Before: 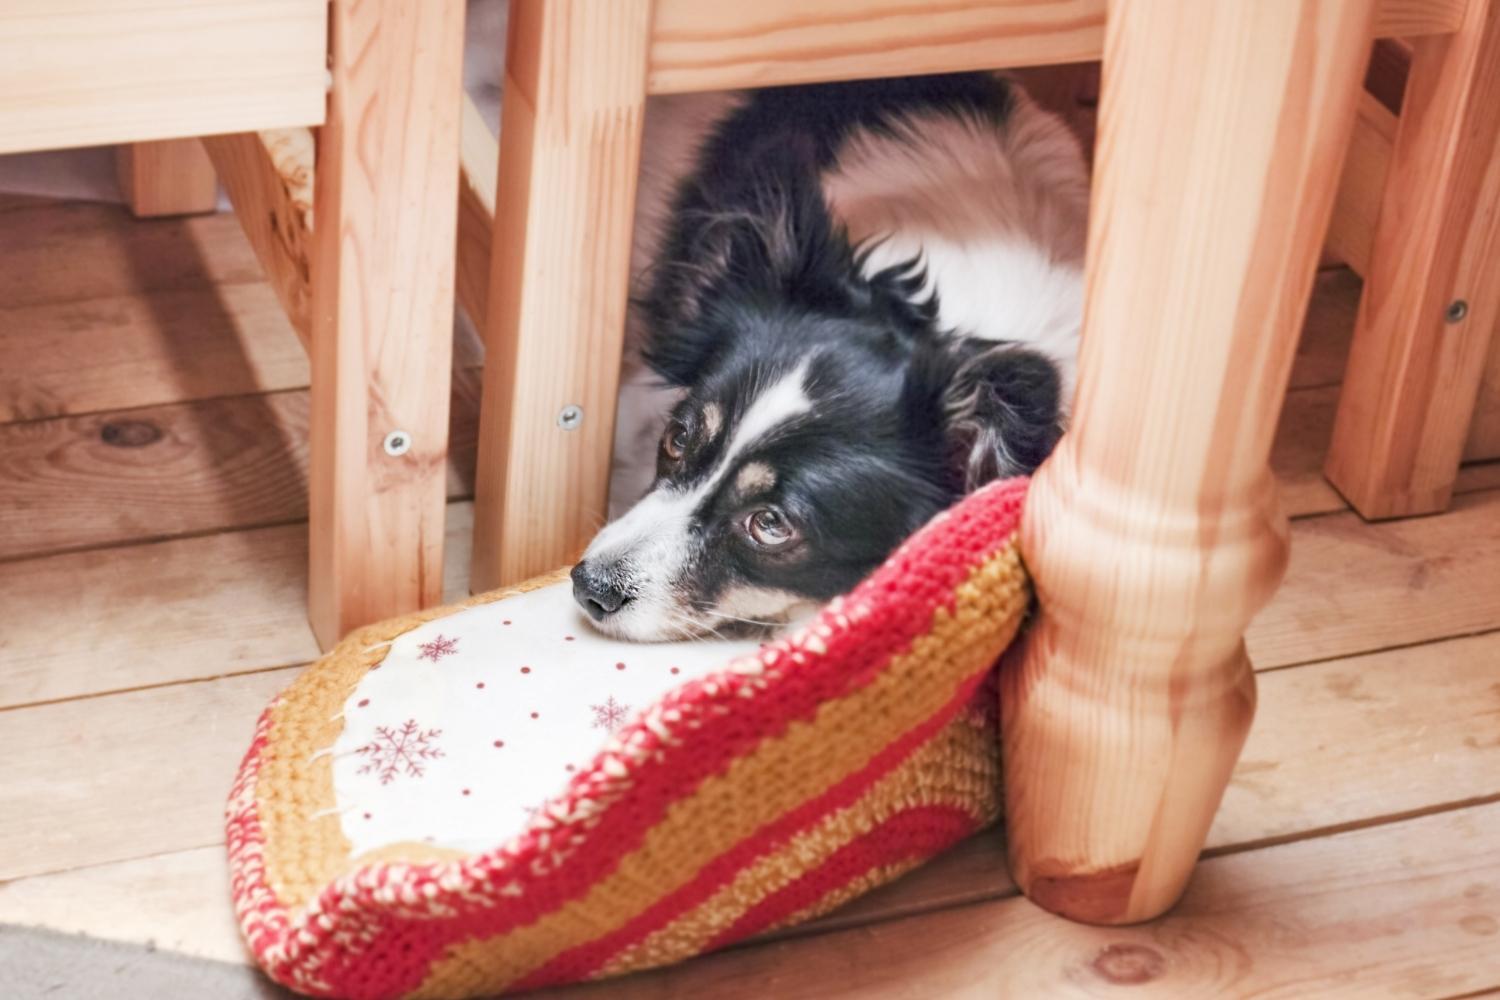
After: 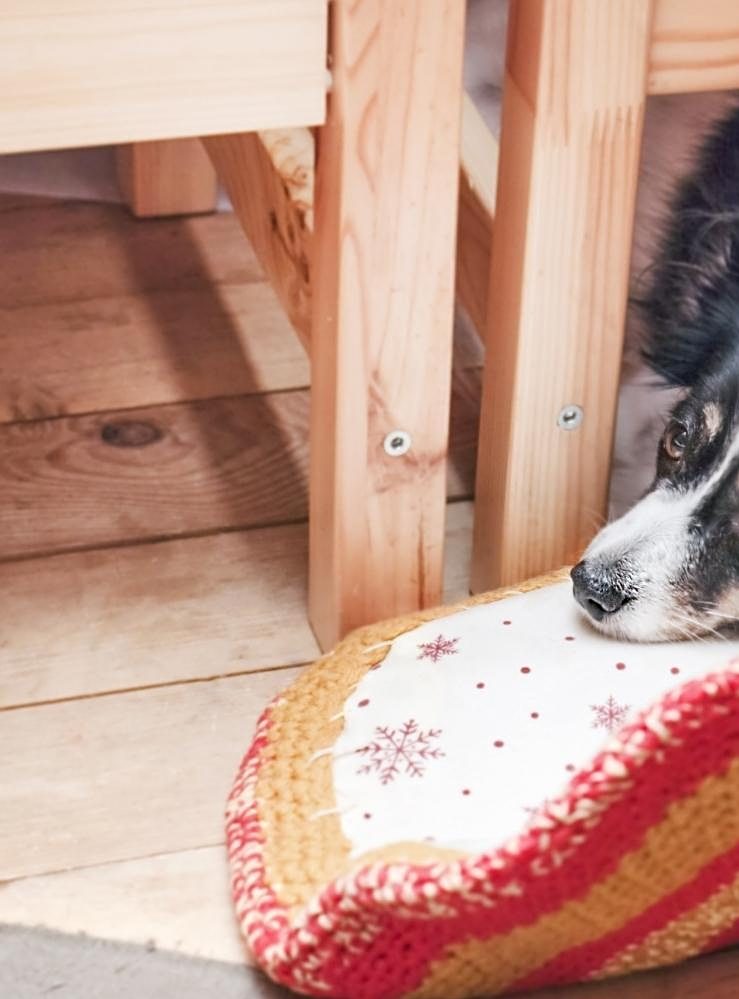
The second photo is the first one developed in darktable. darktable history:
crop and rotate: left 0.021%, top 0%, right 50.701%
sharpen: on, module defaults
